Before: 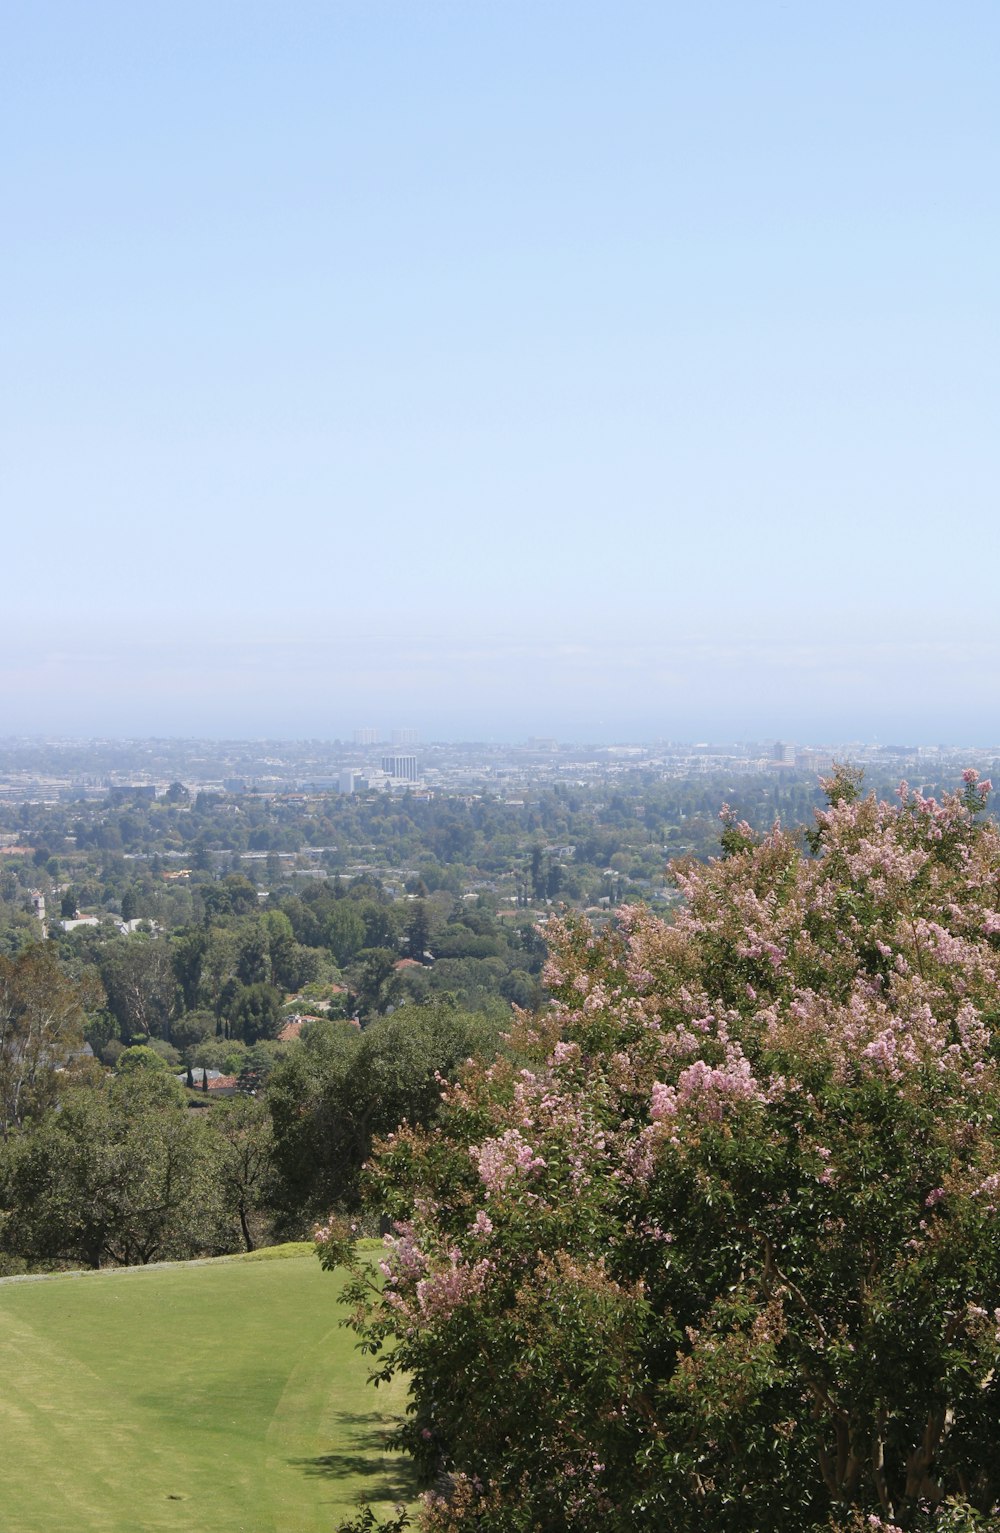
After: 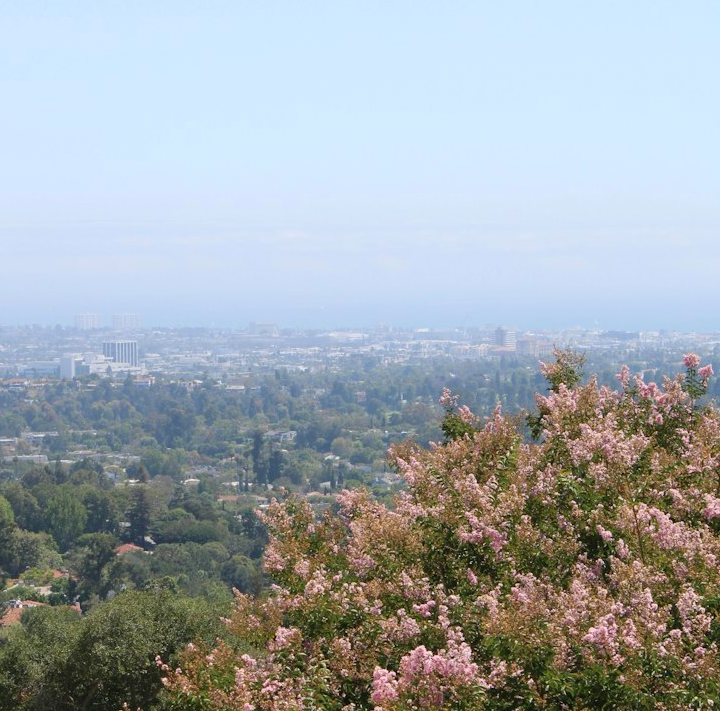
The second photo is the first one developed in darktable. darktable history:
contrast brightness saturation: contrast 0.071
crop and rotate: left 27.977%, top 27.135%, bottom 26.433%
